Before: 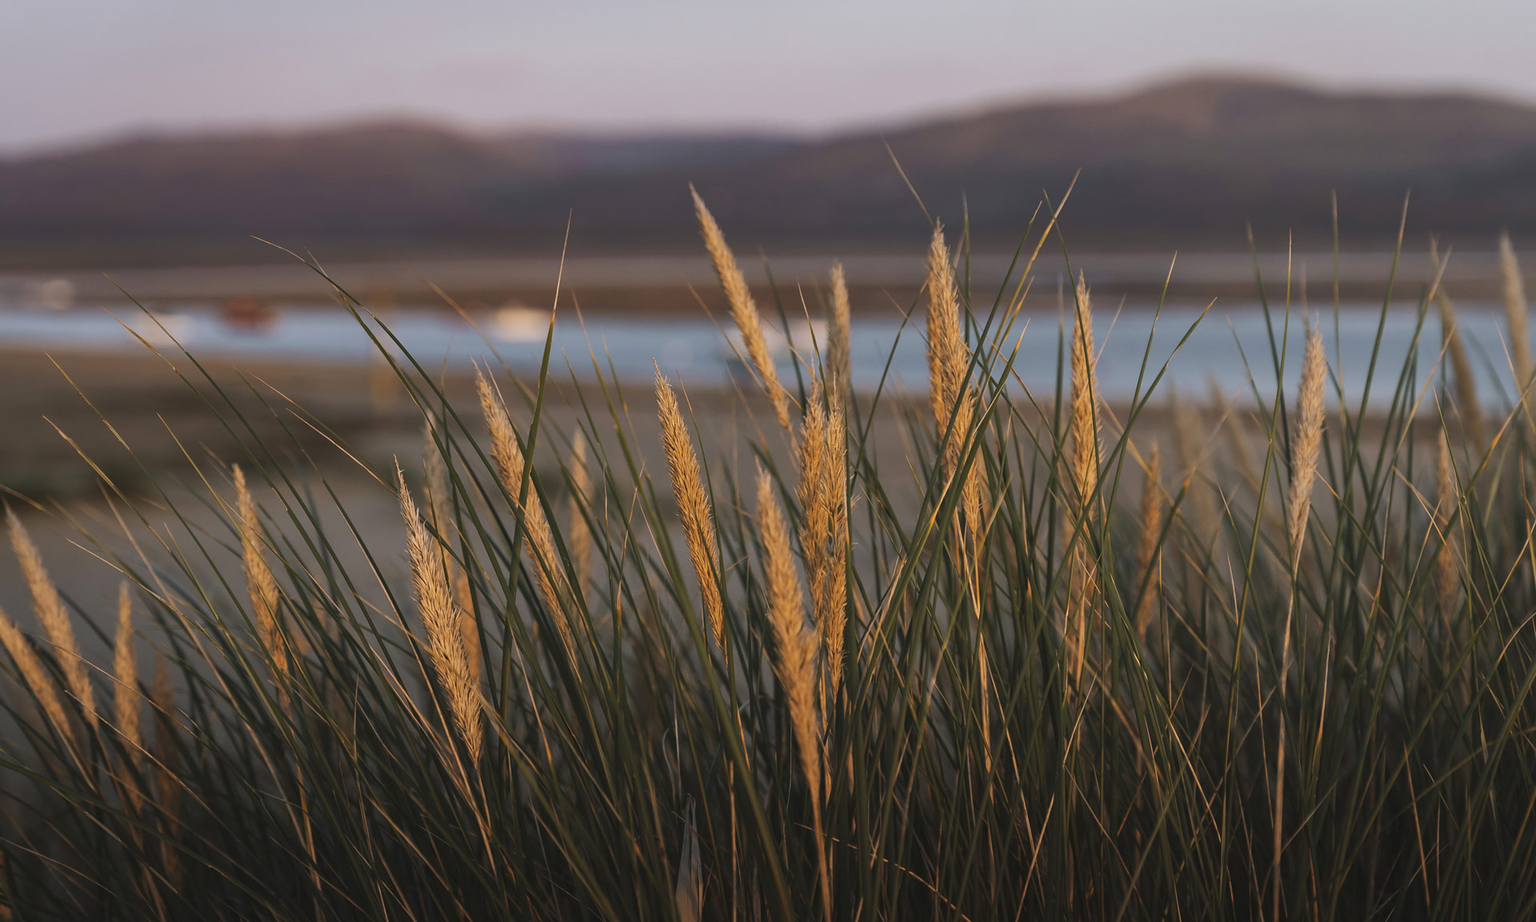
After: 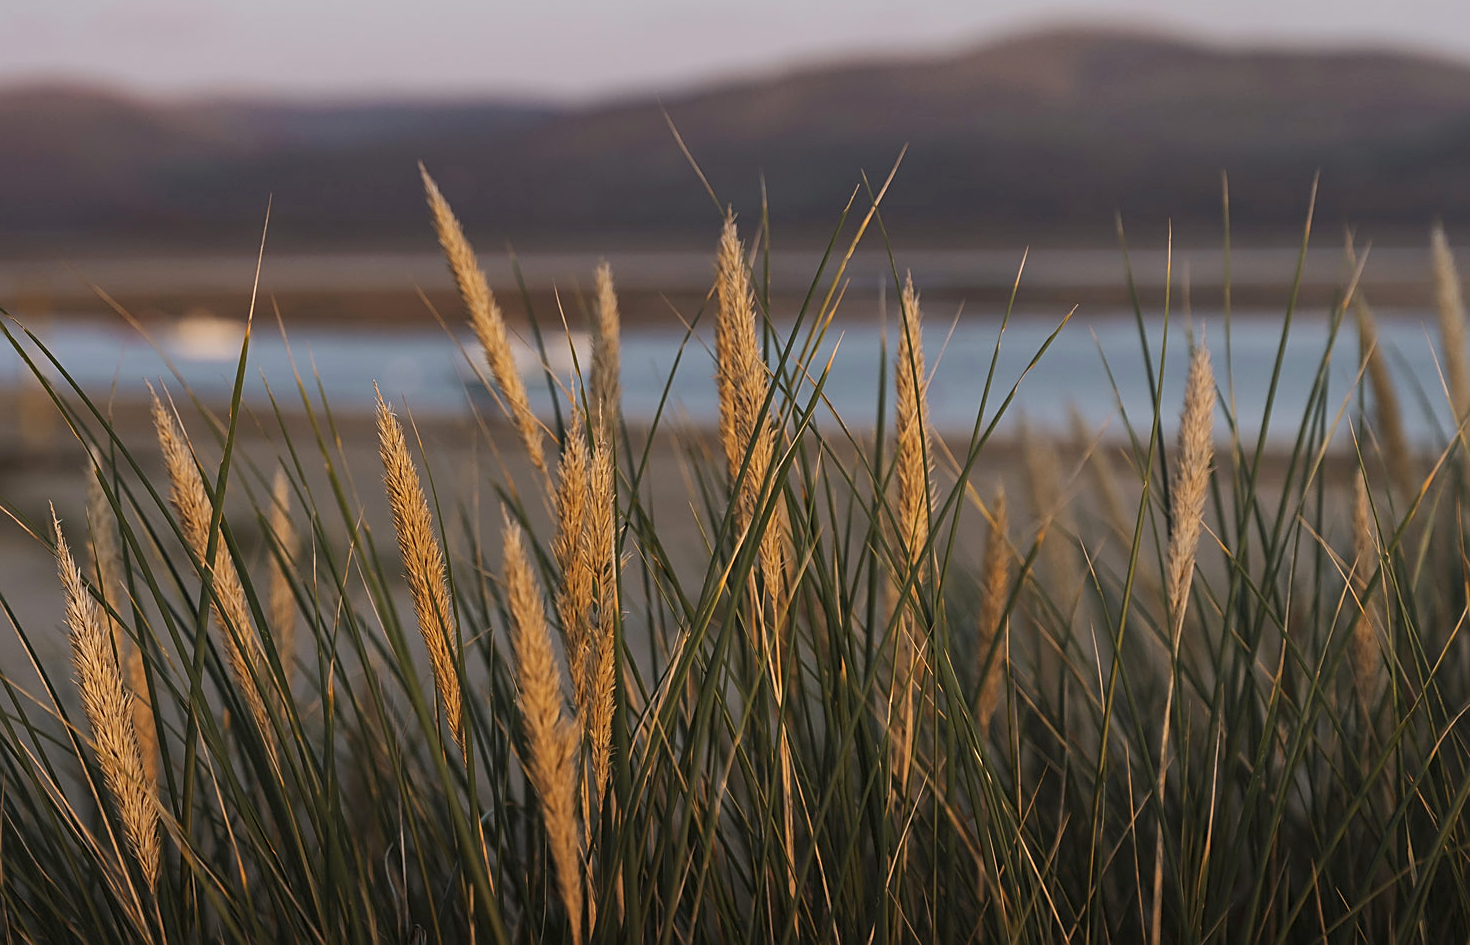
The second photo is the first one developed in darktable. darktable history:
crop: left 23.095%, top 5.827%, bottom 11.854%
sharpen: on, module defaults
exposure: black level correction 0.005, exposure 0.014 EV, compensate highlight preservation false
